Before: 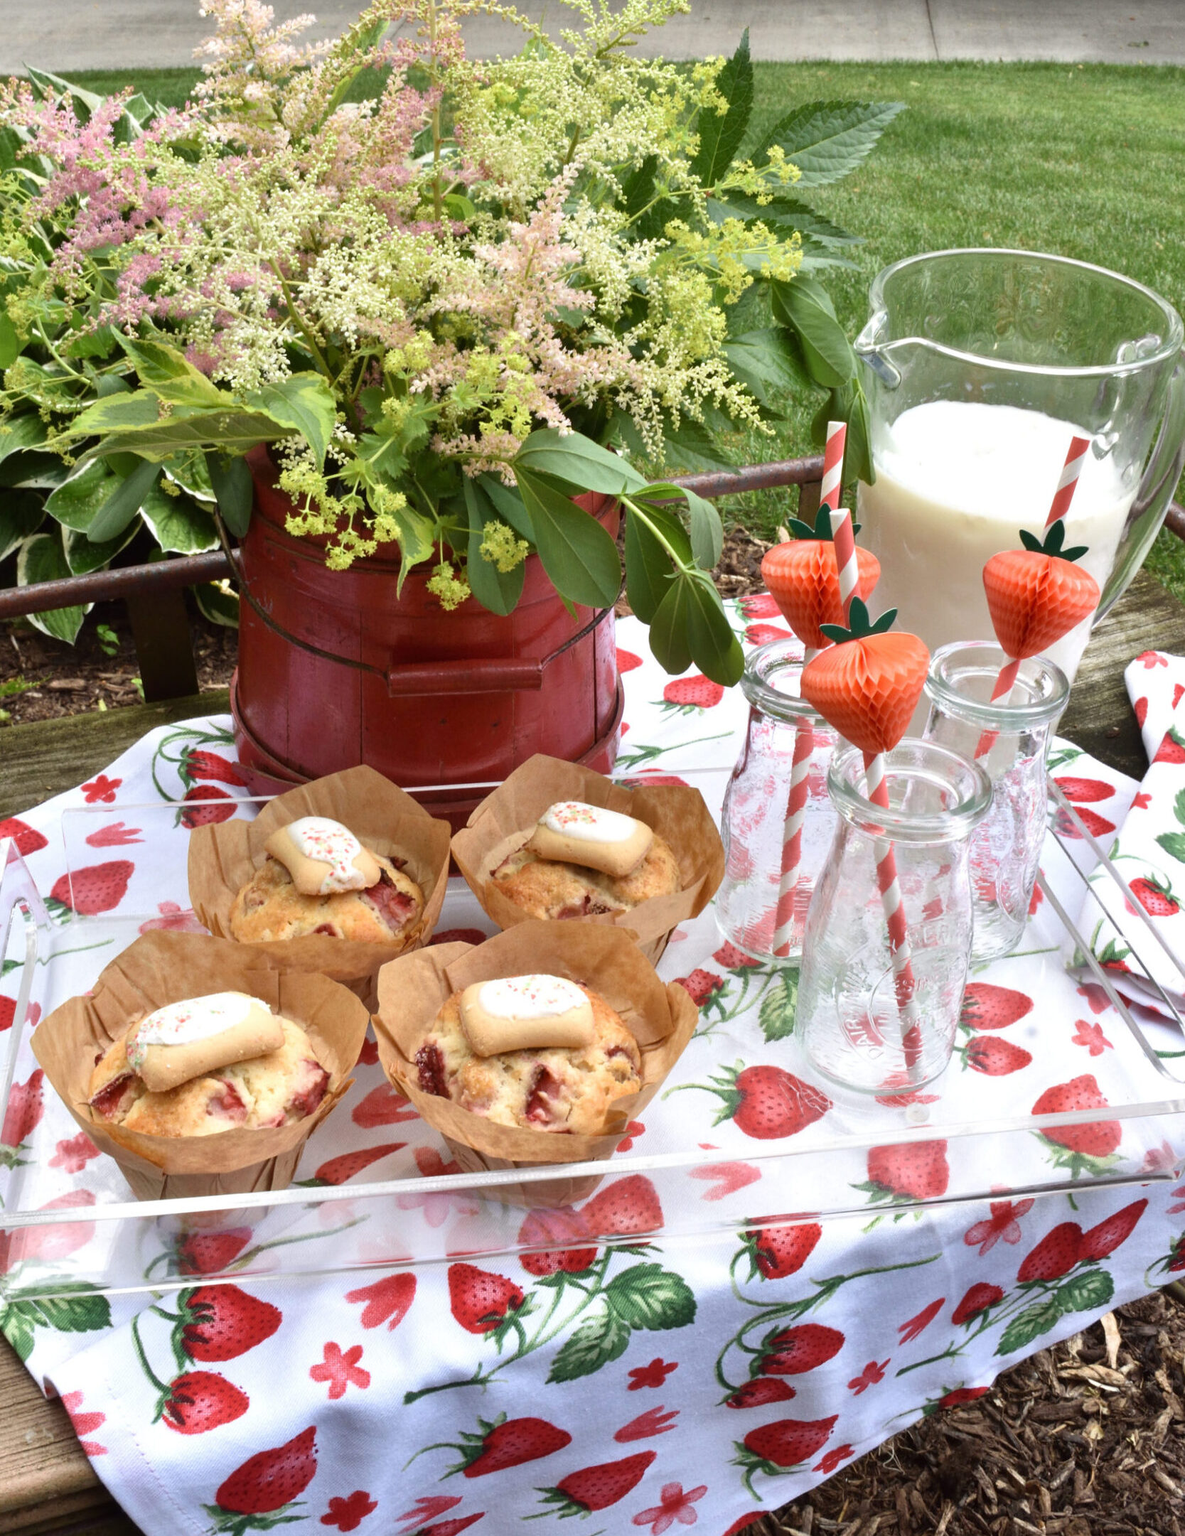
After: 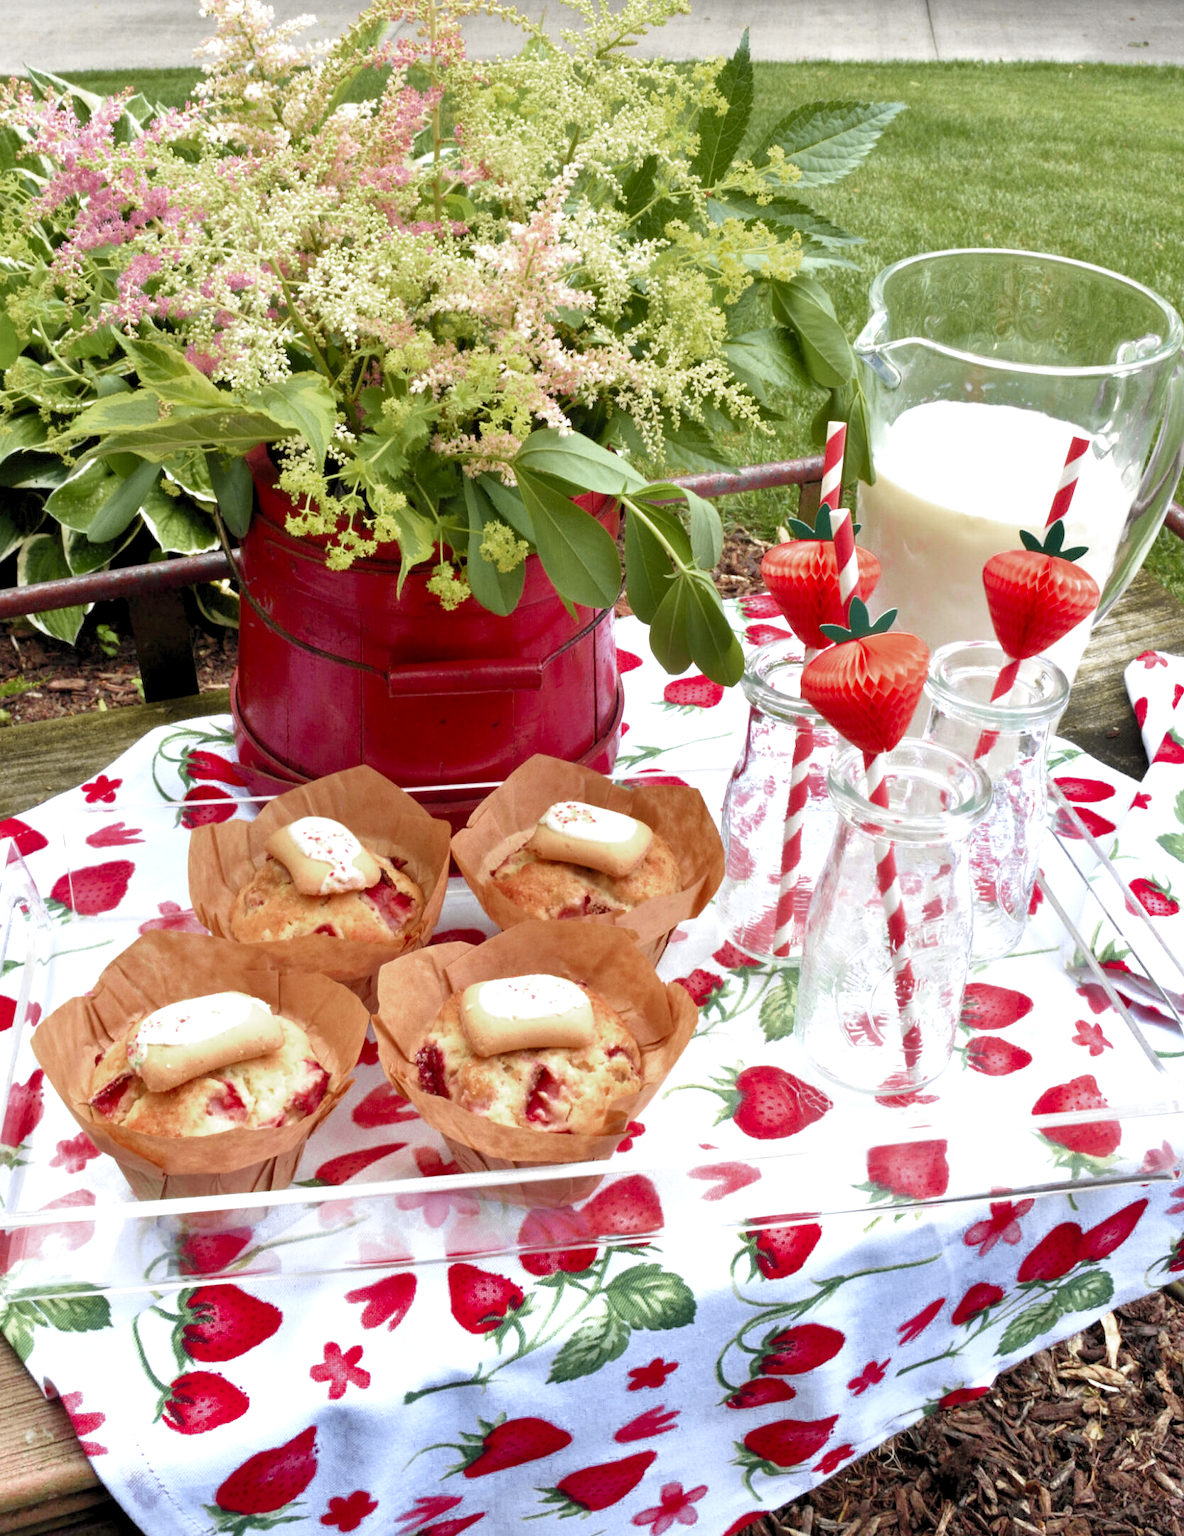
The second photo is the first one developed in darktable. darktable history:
velvia: strength 9.25%
tone curve: curves: ch0 [(0, 0.012) (0.056, 0.046) (0.218, 0.213) (0.606, 0.62) (0.82, 0.846) (1, 1)]; ch1 [(0, 0) (0.226, 0.261) (0.403, 0.437) (0.469, 0.472) (0.495, 0.499) (0.514, 0.504) (0.545, 0.555) (0.59, 0.598) (0.714, 0.733) (1, 1)]; ch2 [(0, 0) (0.269, 0.299) (0.459, 0.45) (0.498, 0.499) (0.523, 0.512) (0.568, 0.558) (0.634, 0.617) (0.702, 0.662) (0.781, 0.775) (1, 1)], color space Lab, independent channels, preserve colors none
color zones: curves: ch0 [(0.27, 0.396) (0.563, 0.504) (0.75, 0.5) (0.787, 0.307)]
levels: black 3.83%, white 90.64%, levels [0.044, 0.416, 0.908]
